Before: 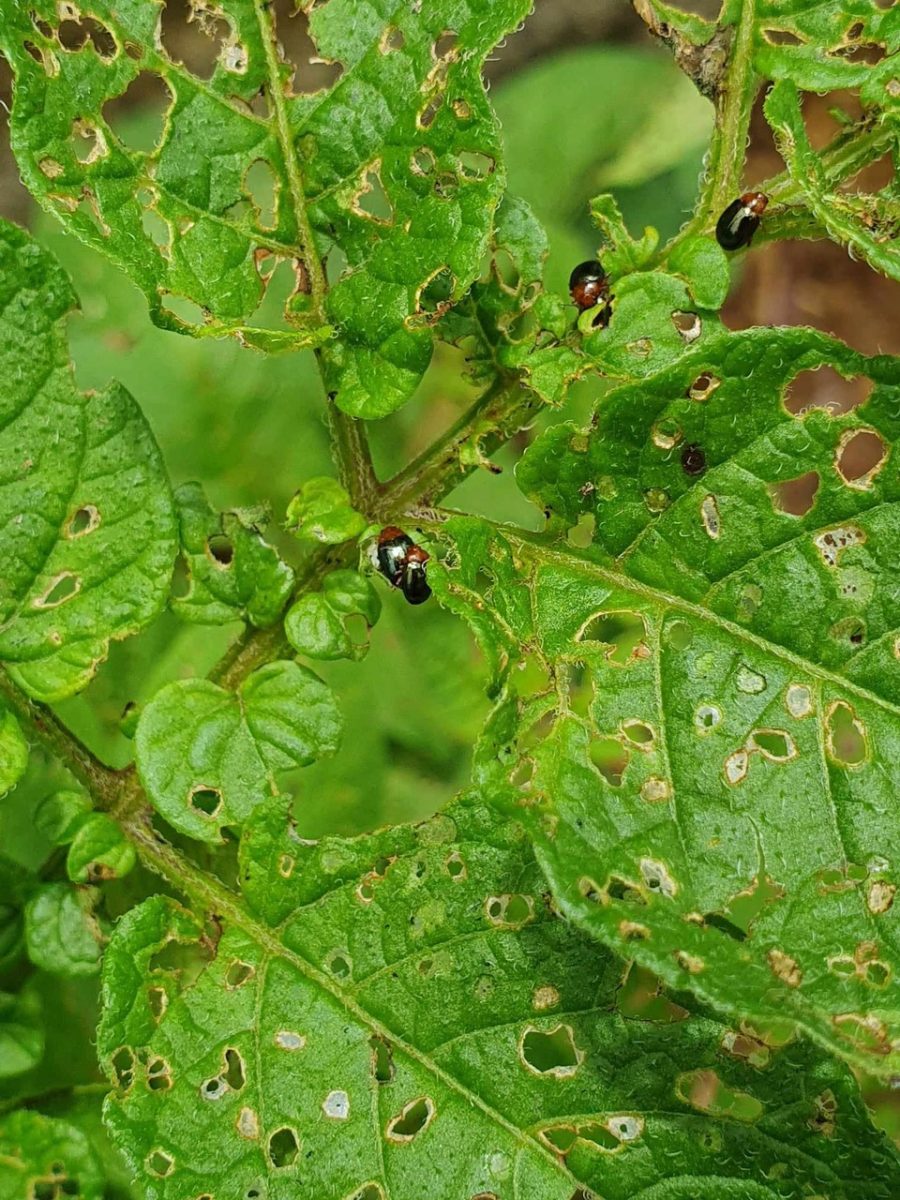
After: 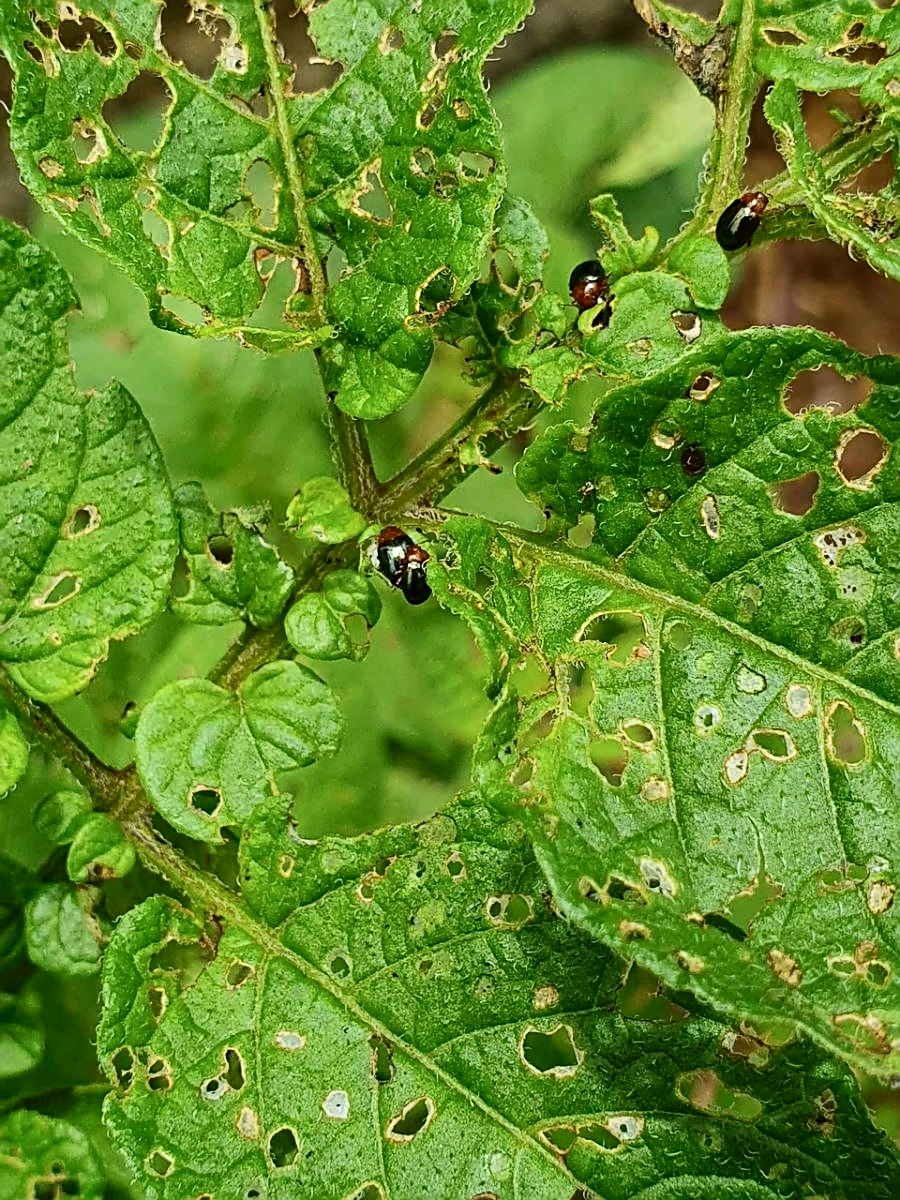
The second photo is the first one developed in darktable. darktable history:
sharpen: on, module defaults
contrast brightness saturation: contrast 0.218
tone equalizer: on, module defaults
